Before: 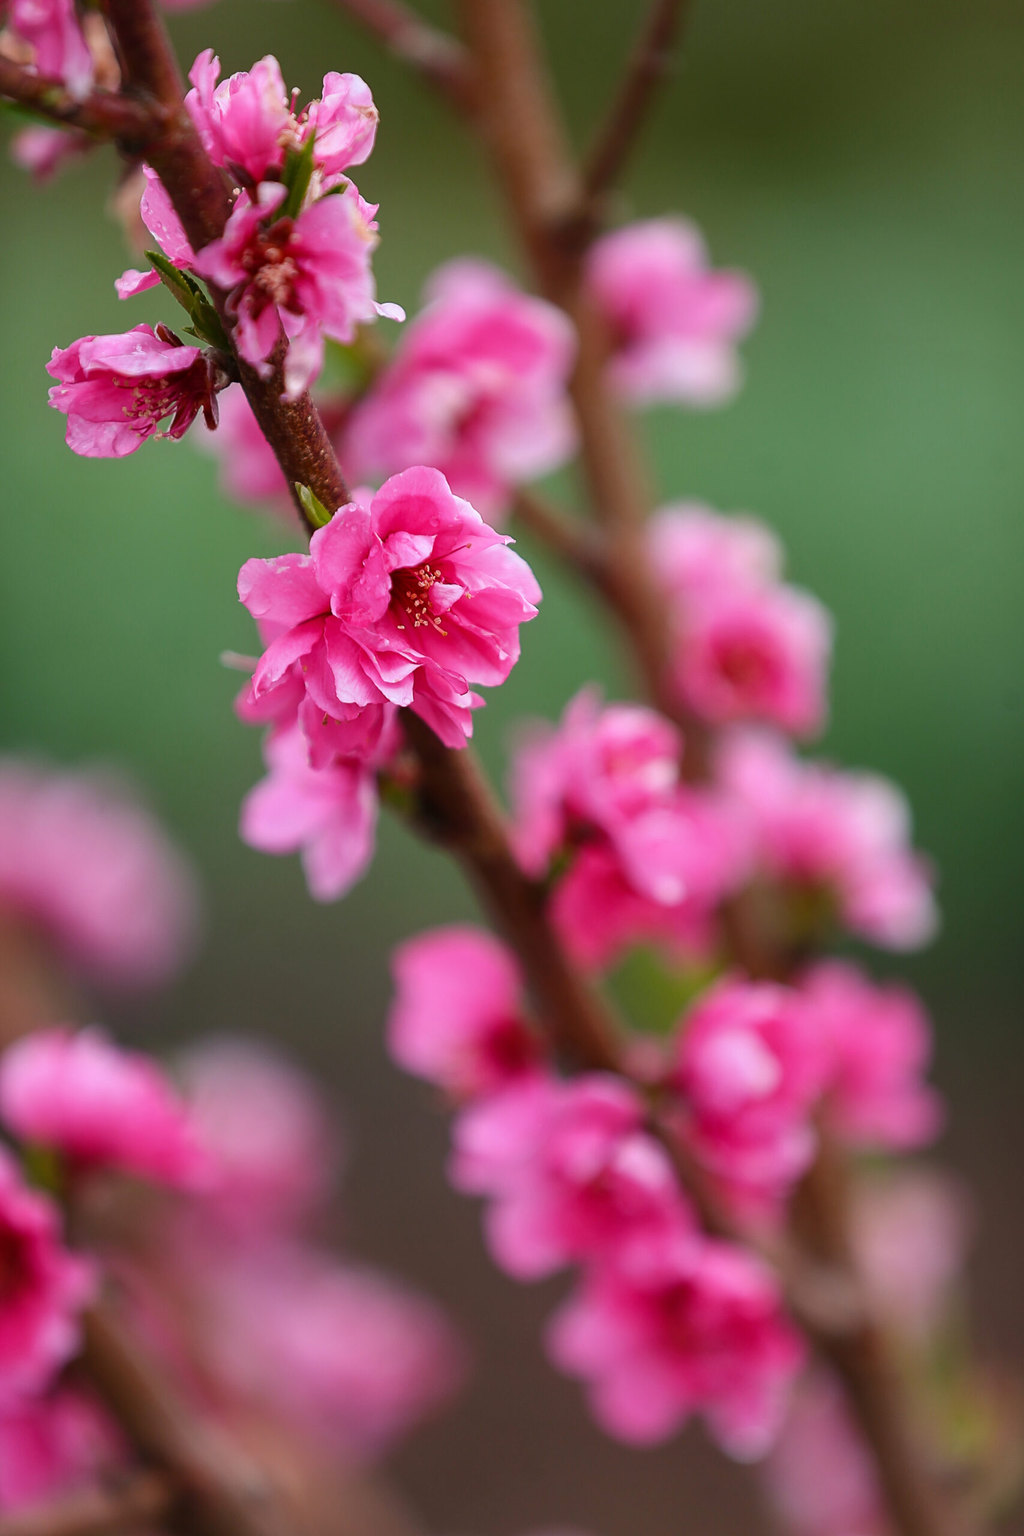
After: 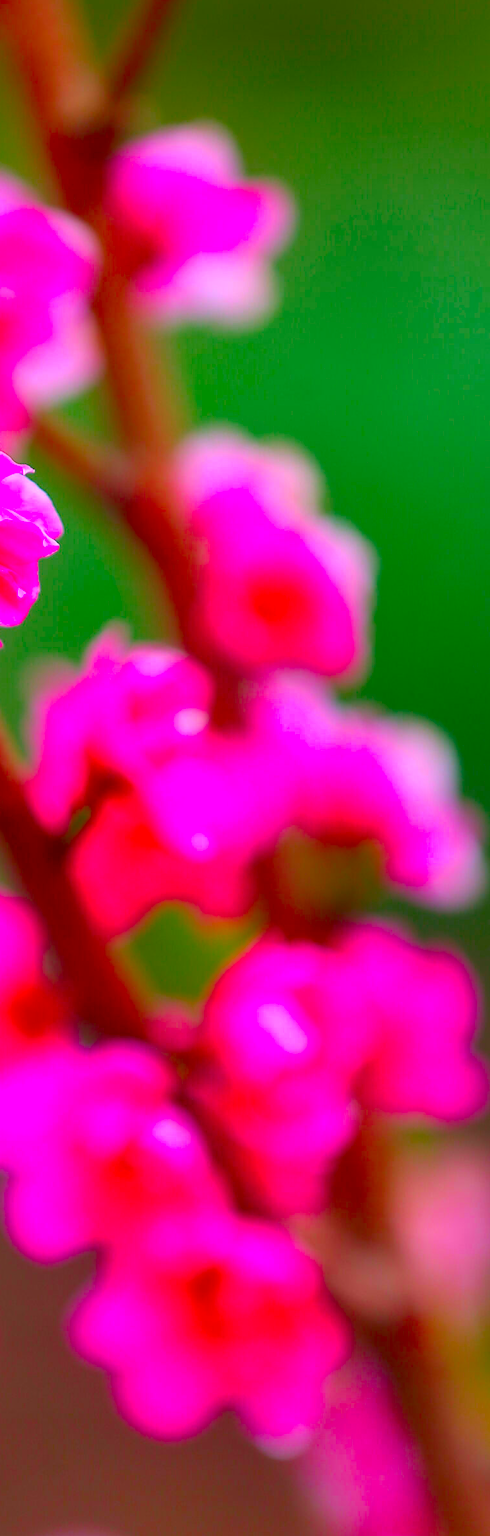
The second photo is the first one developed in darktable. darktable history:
shadows and highlights: on, module defaults
color correction: highlights a* 1.52, highlights b* -1.88, saturation 2.46
crop: left 47.245%, top 6.669%, right 8.036%
